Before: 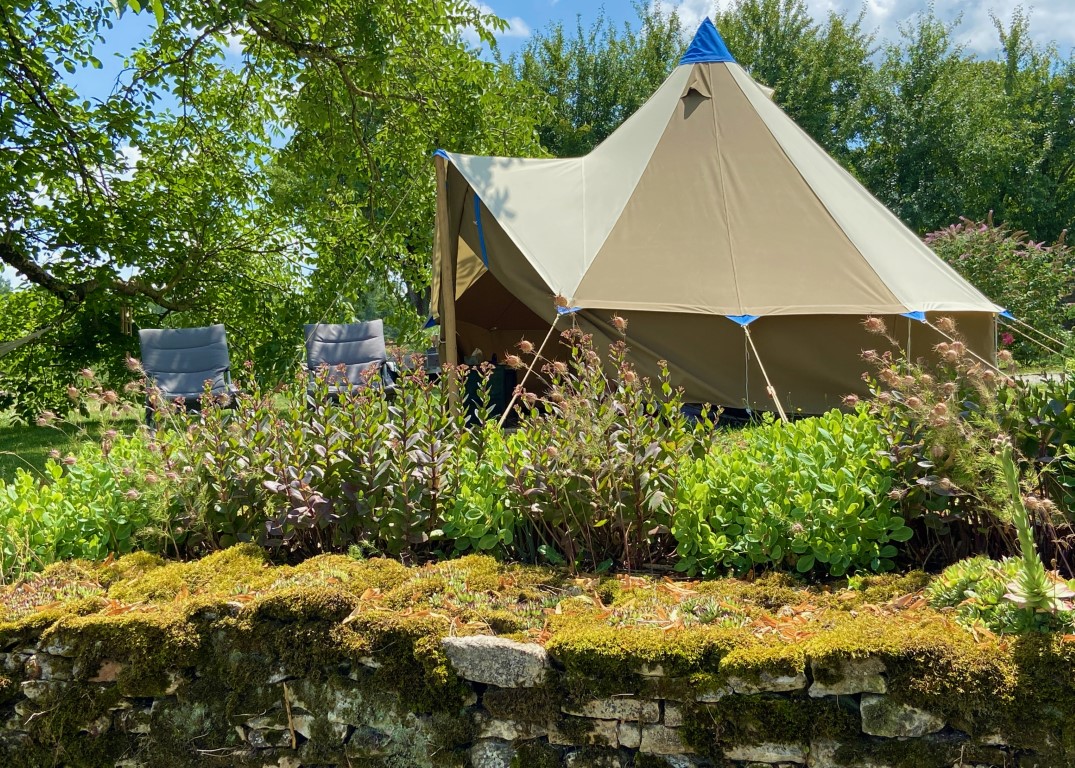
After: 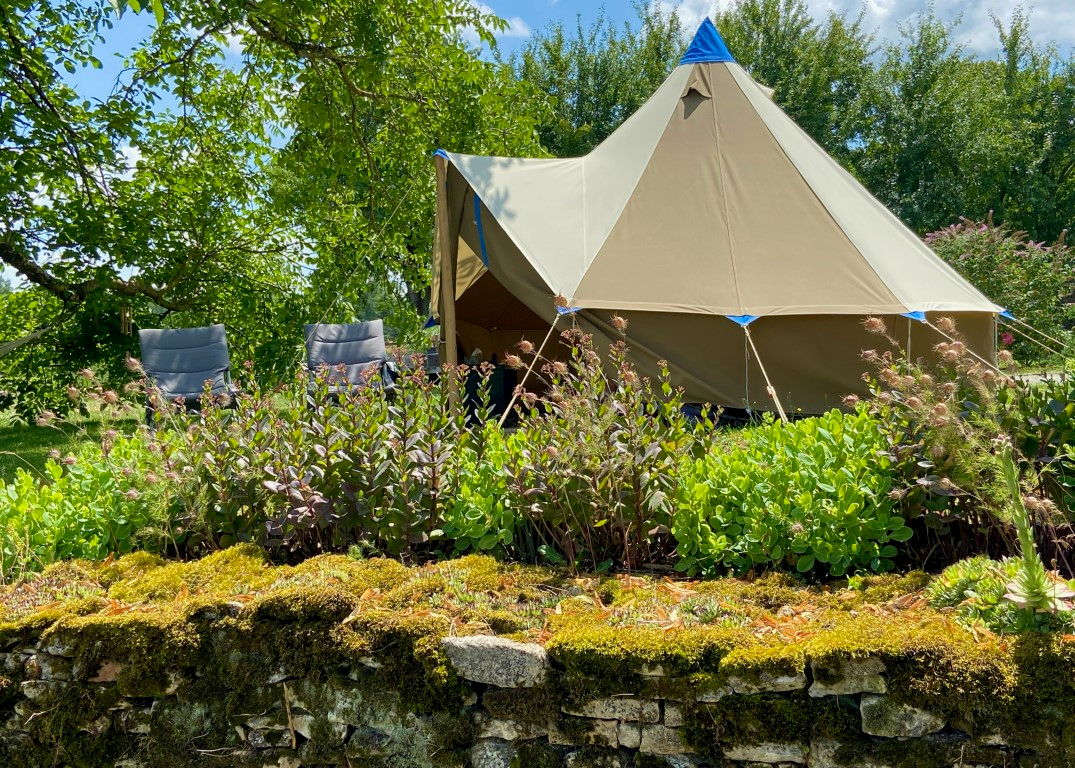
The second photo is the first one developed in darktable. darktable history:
shadows and highlights: radius 334.93, shadows 63.48, highlights 6.06, compress 87.7%, highlights color adjustment 39.73%, soften with gaussian
bloom: size 9%, threshold 100%, strength 7%
